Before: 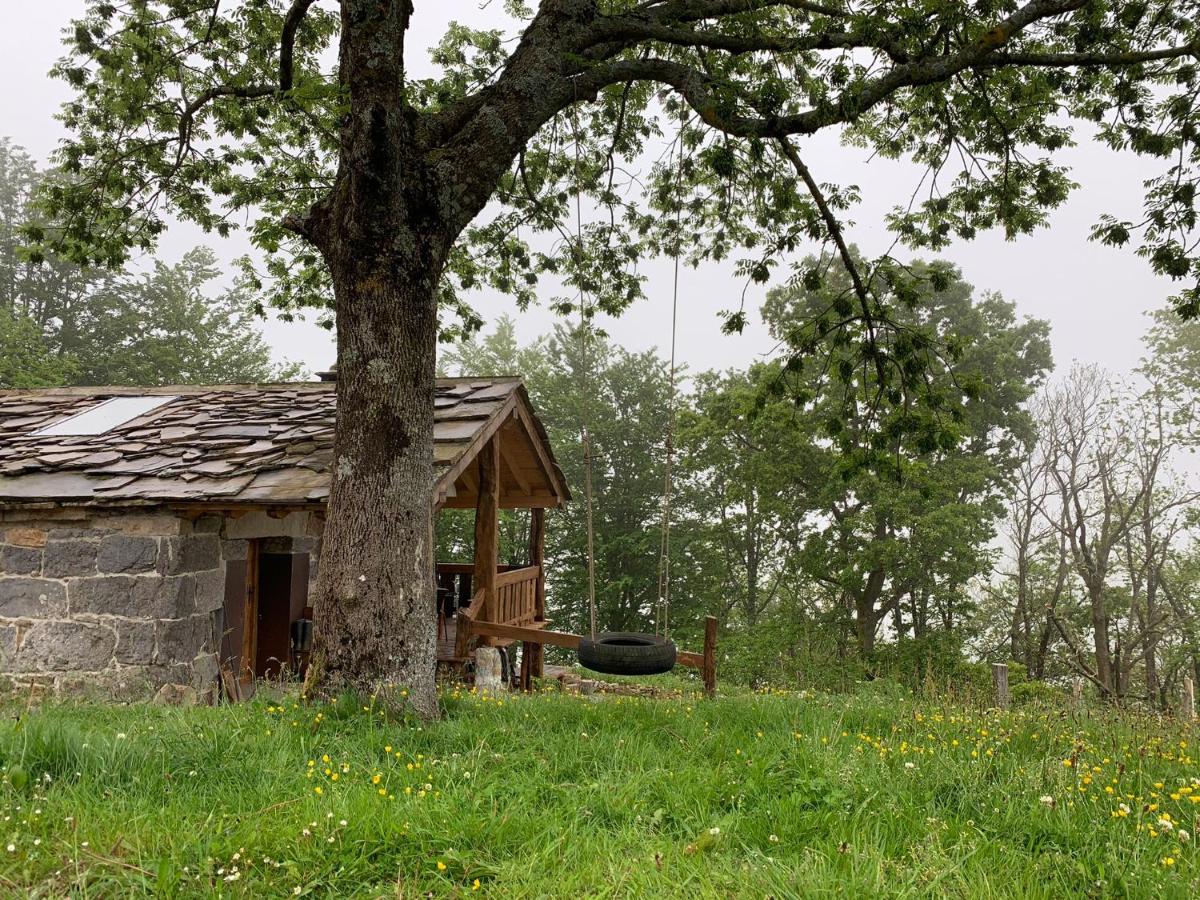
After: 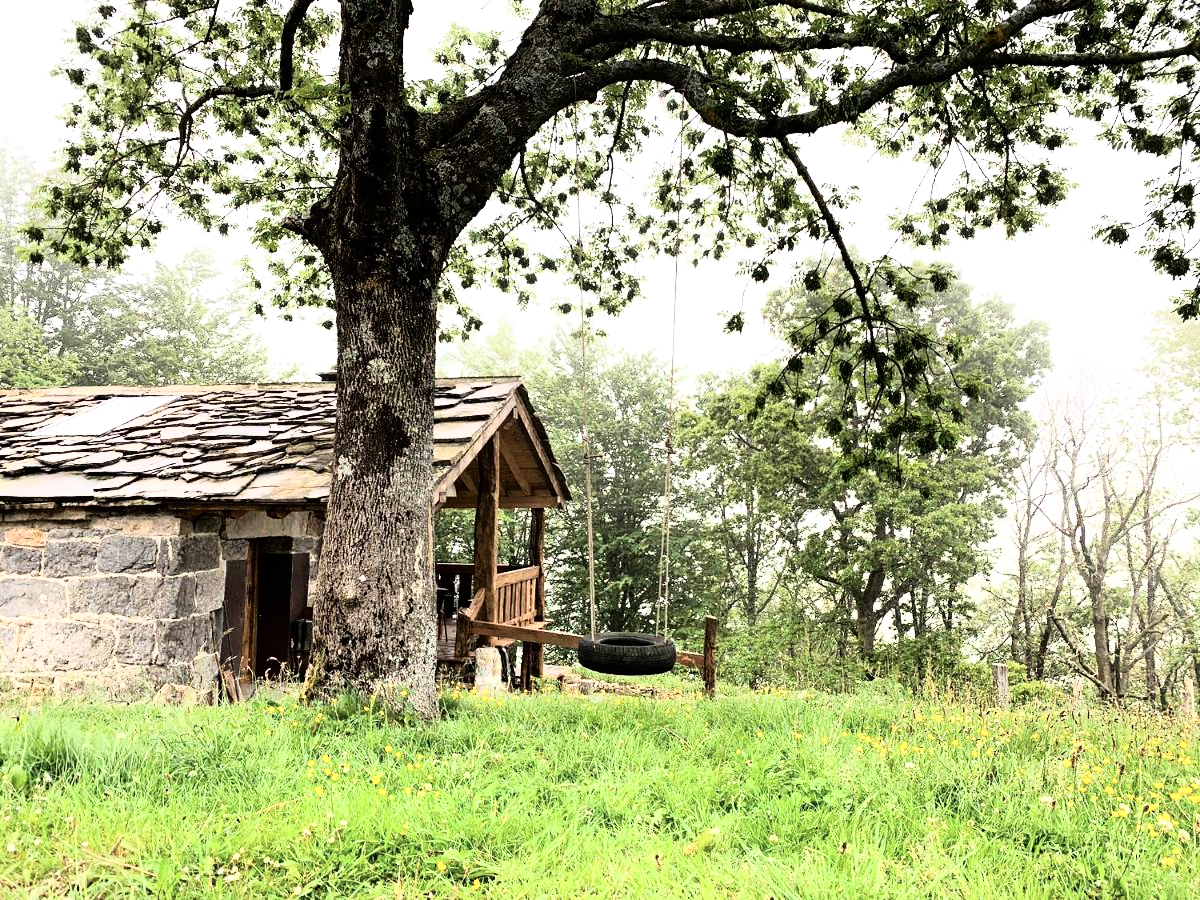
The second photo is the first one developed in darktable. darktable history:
rgb curve: curves: ch0 [(0, 0) (0.21, 0.15) (0.24, 0.21) (0.5, 0.75) (0.75, 0.96) (0.89, 0.99) (1, 1)]; ch1 [(0, 0.02) (0.21, 0.13) (0.25, 0.2) (0.5, 0.67) (0.75, 0.9) (0.89, 0.97) (1, 1)]; ch2 [(0, 0.02) (0.21, 0.13) (0.25, 0.2) (0.5, 0.67) (0.75, 0.9) (0.89, 0.97) (1, 1)], compensate middle gray true
exposure: black level correction 0, exposure 0.5 EV, compensate exposure bias true, compensate highlight preservation false
contrast brightness saturation: contrast 0.11, saturation -0.17
